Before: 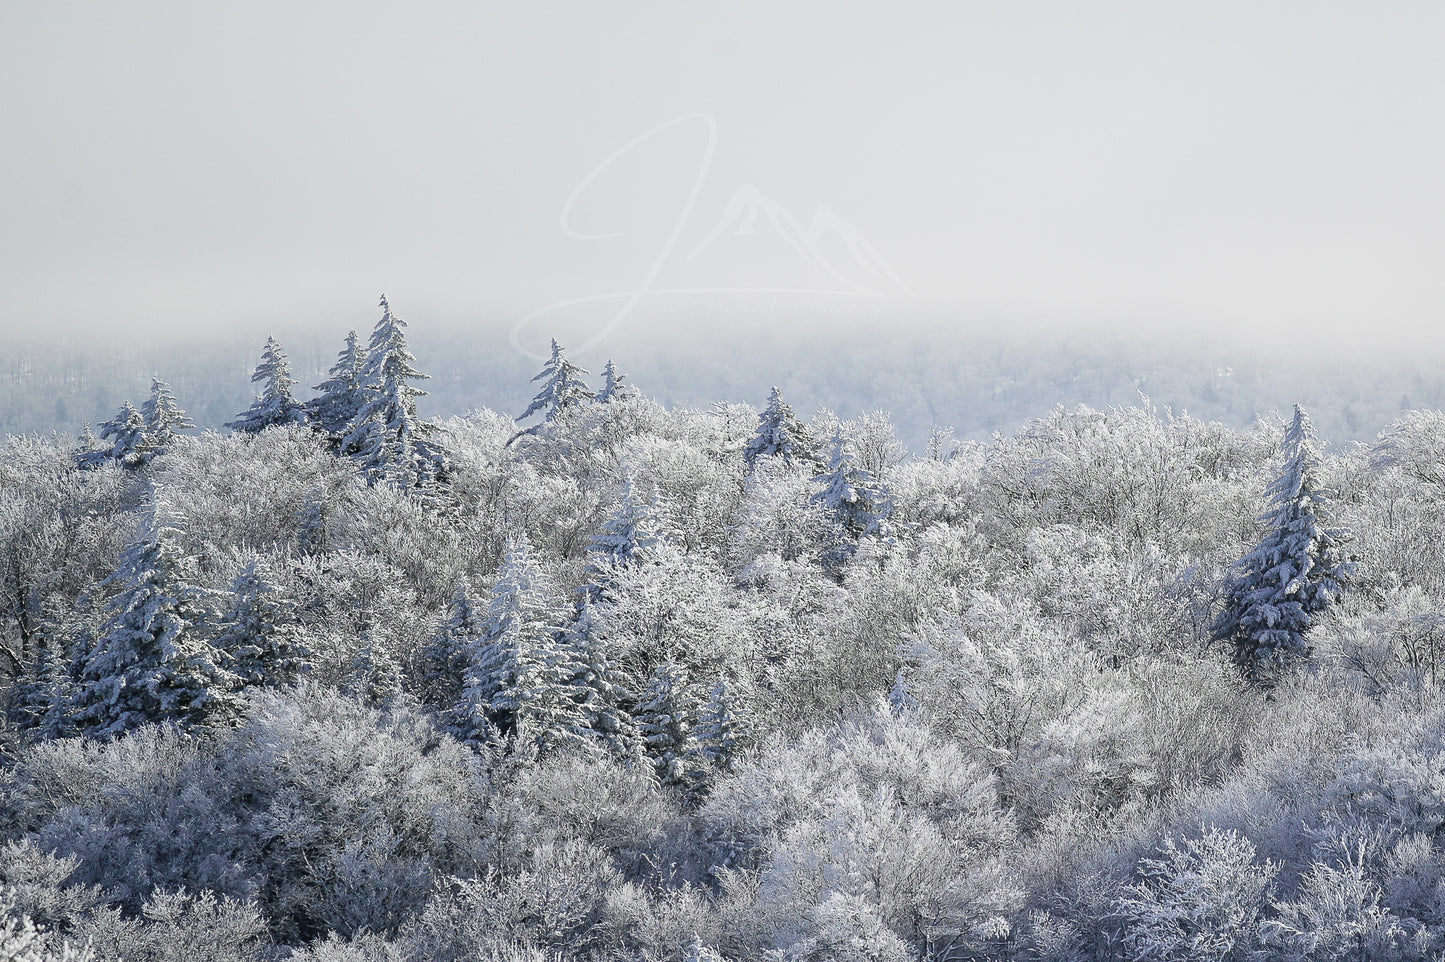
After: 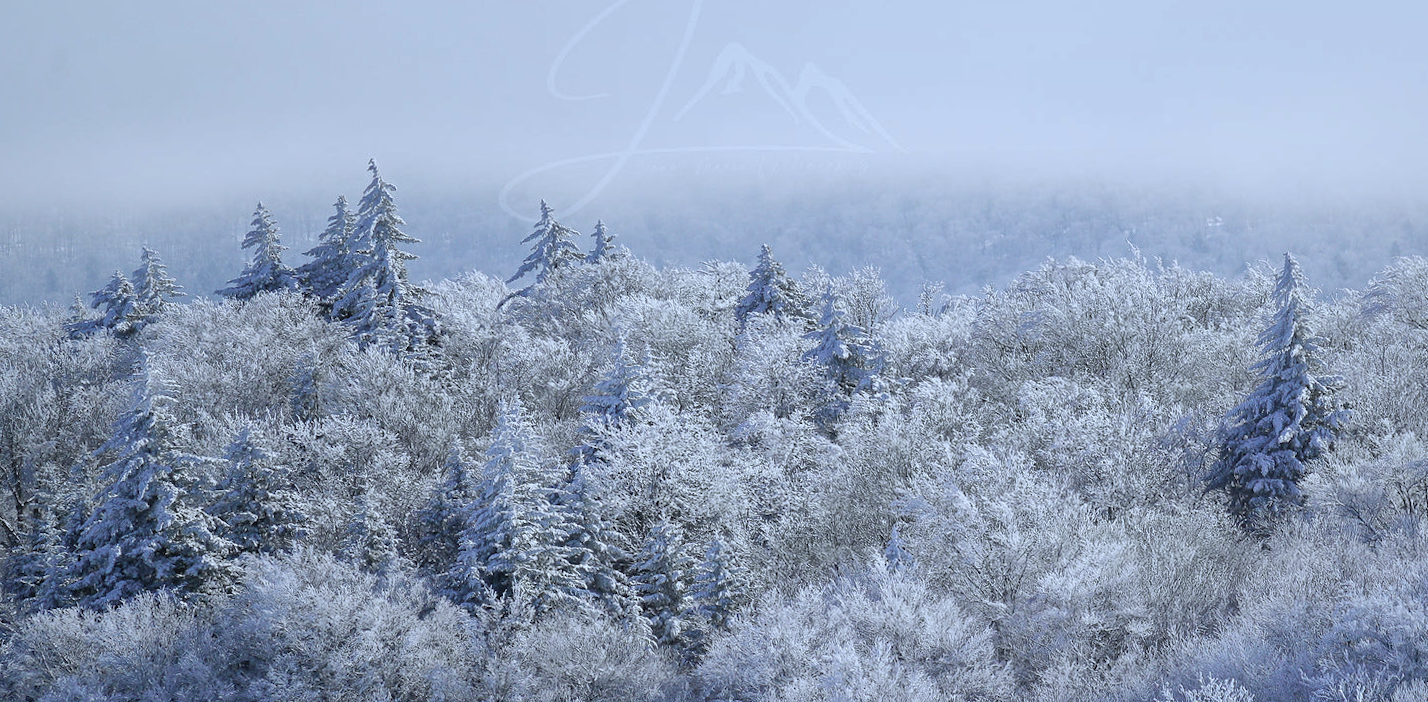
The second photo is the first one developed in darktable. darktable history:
shadows and highlights: on, module defaults
rotate and perspective: rotation -1°, crop left 0.011, crop right 0.989, crop top 0.025, crop bottom 0.975
crop: top 13.819%, bottom 11.169%
white balance: red 0.931, blue 1.11
